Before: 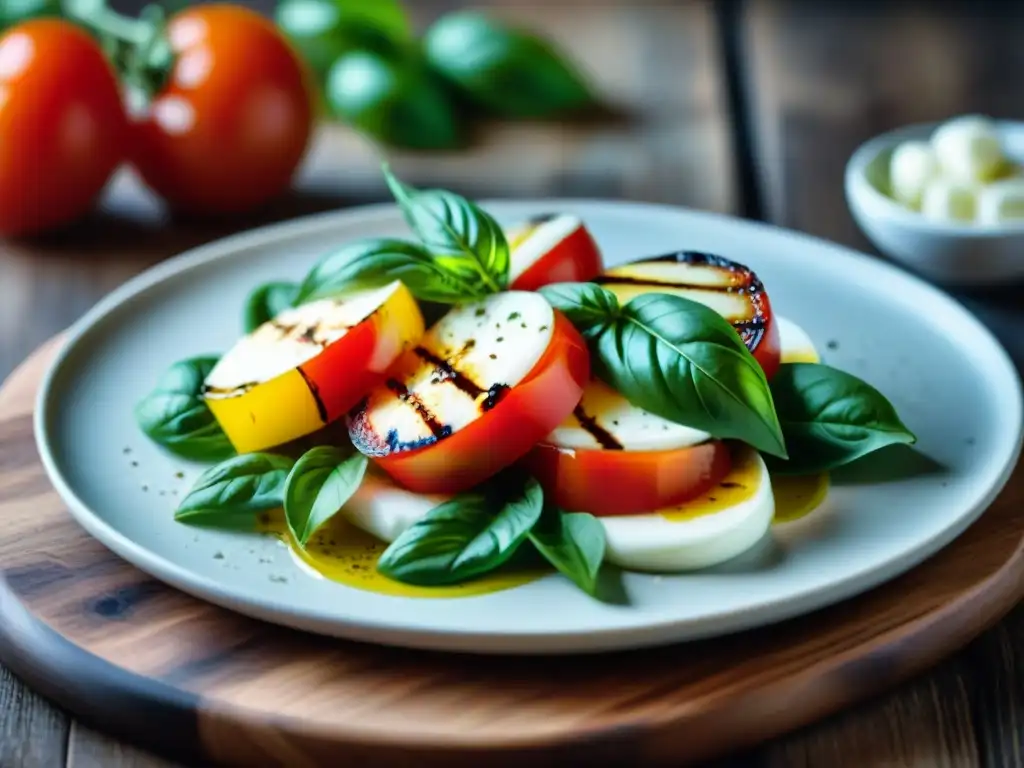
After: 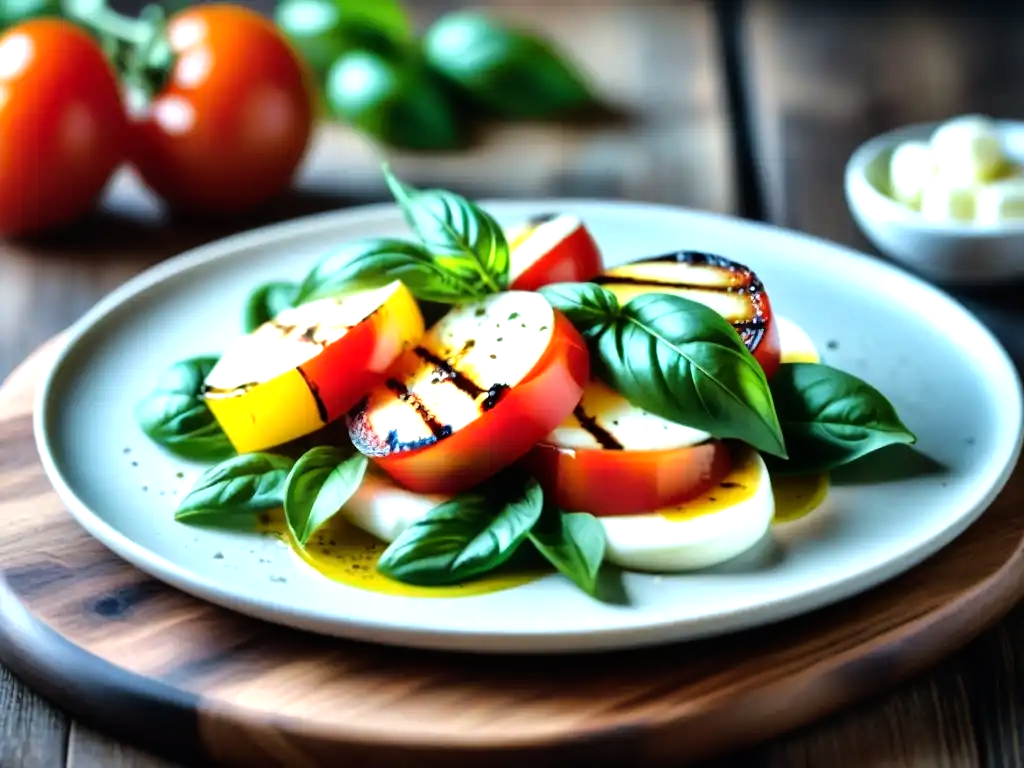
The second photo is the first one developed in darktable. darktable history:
tone equalizer: -8 EV -0.771 EV, -7 EV -0.691 EV, -6 EV -0.561 EV, -5 EV -0.404 EV, -3 EV 0.373 EV, -2 EV 0.6 EV, -1 EV 0.679 EV, +0 EV 0.741 EV, mask exposure compensation -0.513 EV
